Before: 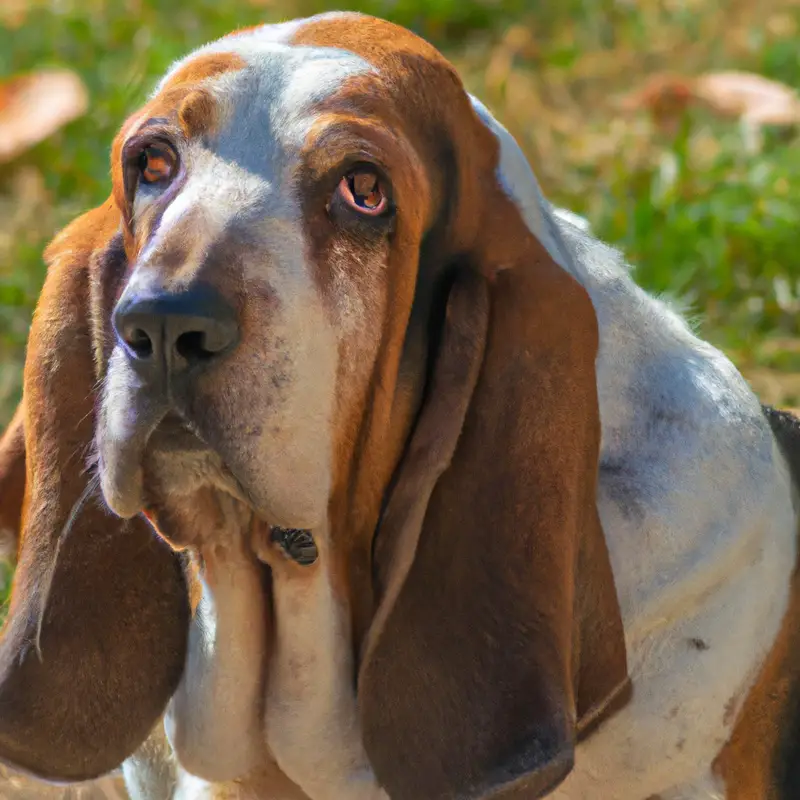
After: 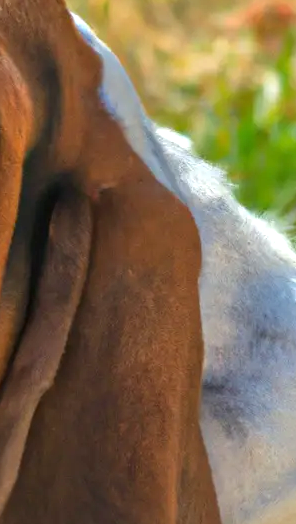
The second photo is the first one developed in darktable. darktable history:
exposure: exposure 0.664 EV, compensate highlight preservation false
crop and rotate: left 49.718%, top 10.15%, right 13.235%, bottom 24.26%
